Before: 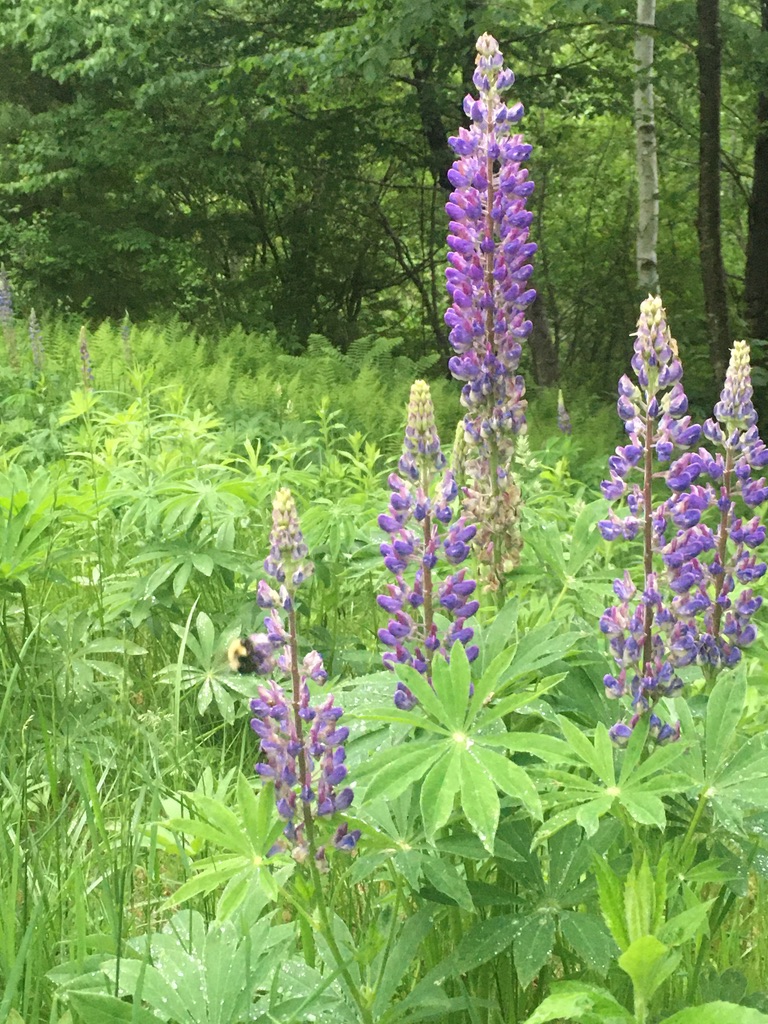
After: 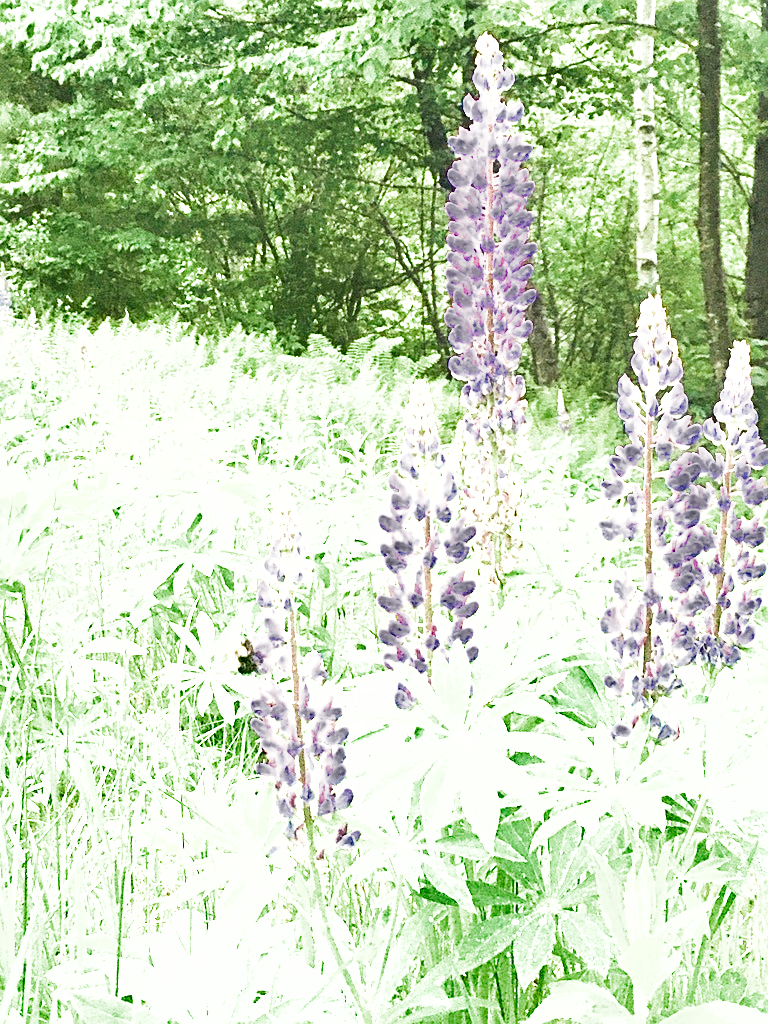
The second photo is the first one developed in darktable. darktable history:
exposure: exposure 1.5 EV, compensate highlight preservation false
sharpen: on, module defaults
filmic rgb: middle gray luminance 9.23%, black relative exposure -10.55 EV, white relative exposure 3.45 EV, threshold 6 EV, target black luminance 0%, hardness 5.98, latitude 59.69%, contrast 1.087, highlights saturation mix 5%, shadows ↔ highlights balance 29.23%, add noise in highlights 0, color science v3 (2019), use custom middle-gray values true, iterations of high-quality reconstruction 0, contrast in highlights soft, enable highlight reconstruction true
shadows and highlights: soften with gaussian
